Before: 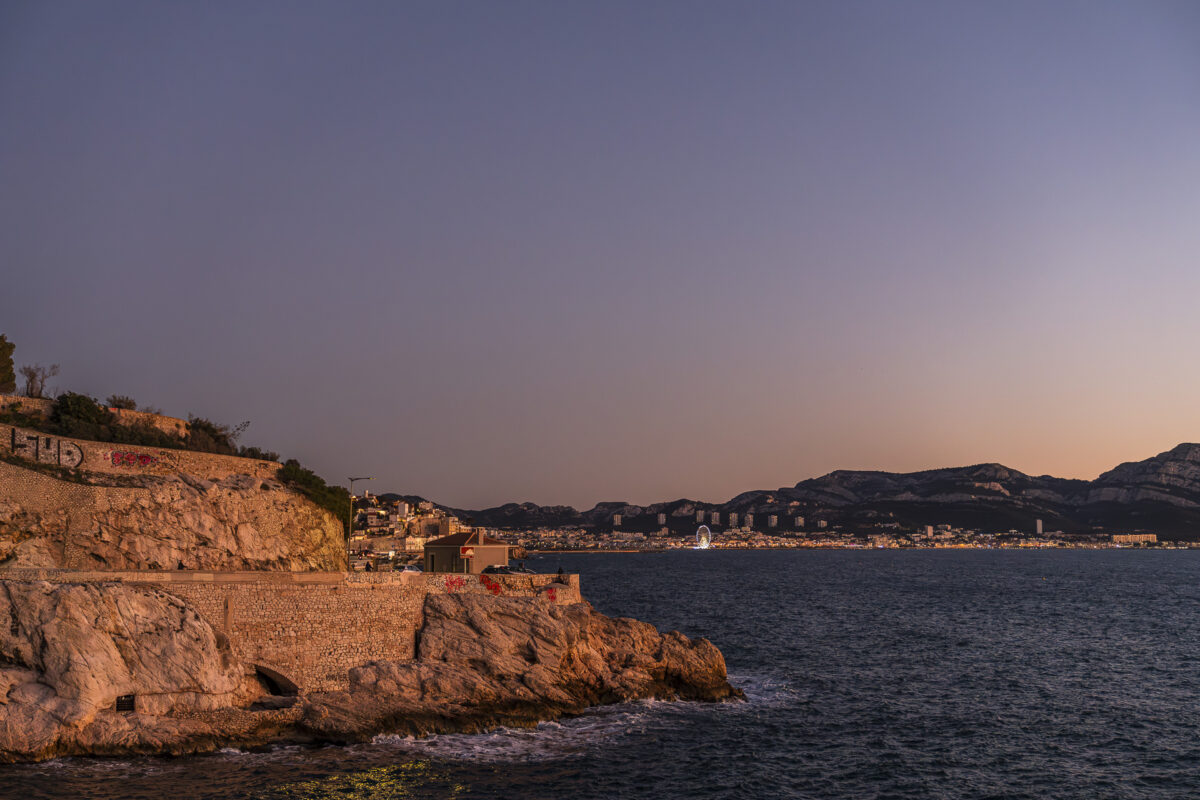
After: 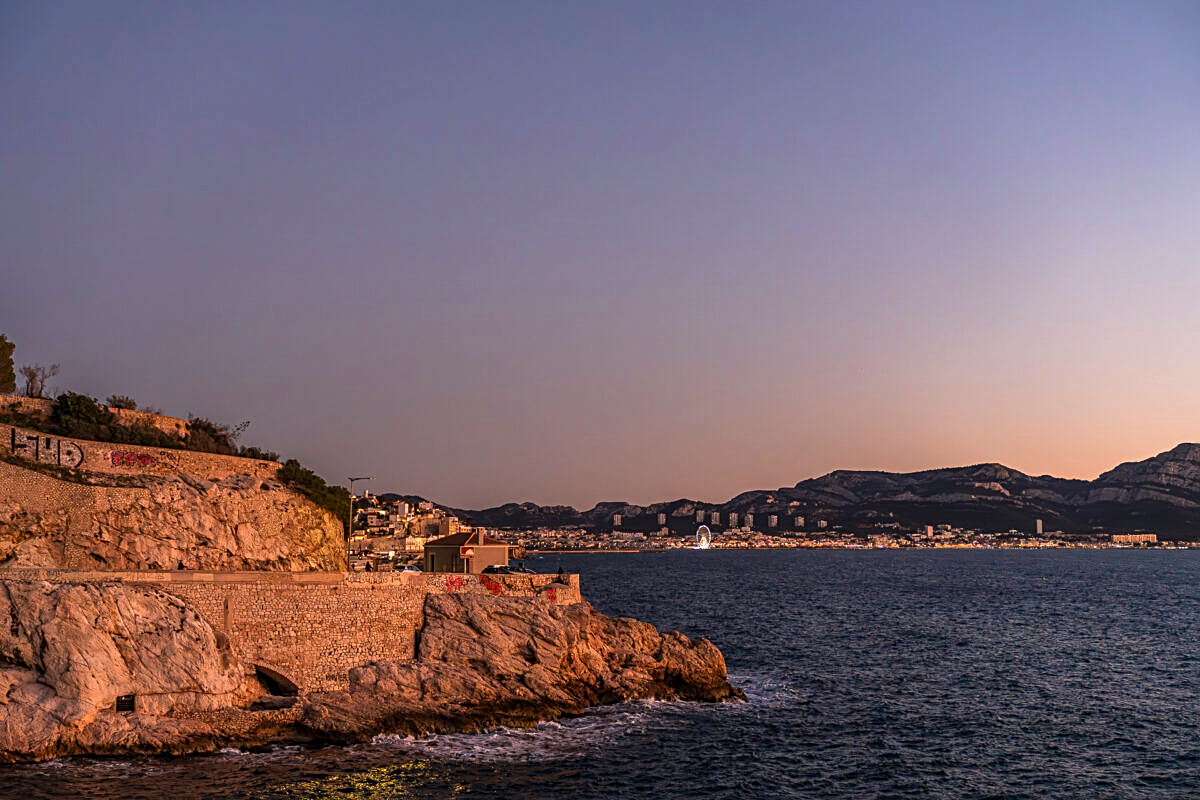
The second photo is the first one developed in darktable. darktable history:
exposure: exposure 0.349 EV, compensate highlight preservation false
sharpen: on, module defaults
color zones: curves: ch0 [(0.068, 0.464) (0.25, 0.5) (0.48, 0.508) (0.75, 0.536) (0.886, 0.476) (0.967, 0.456)]; ch1 [(0.066, 0.456) (0.25, 0.5) (0.616, 0.508) (0.746, 0.56) (0.934, 0.444)]
